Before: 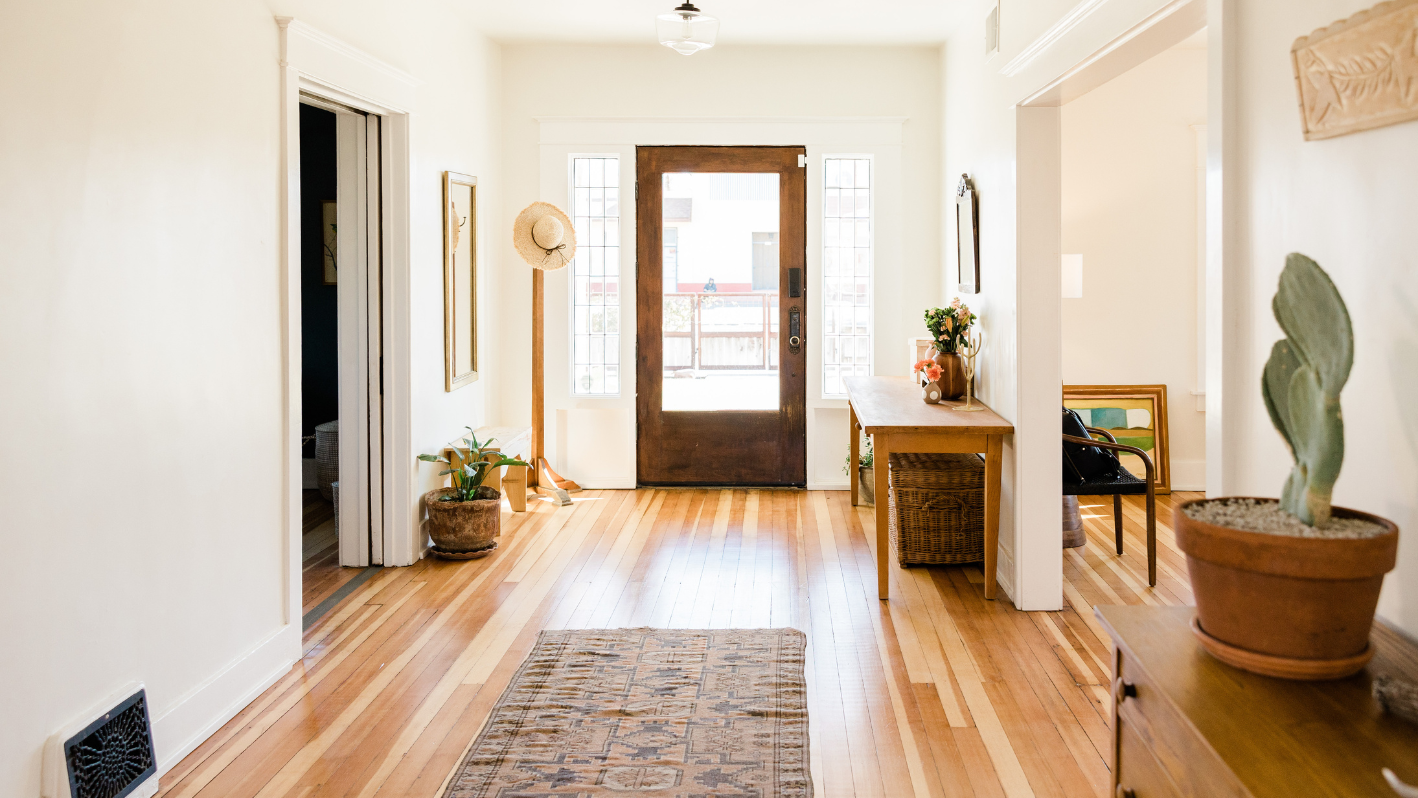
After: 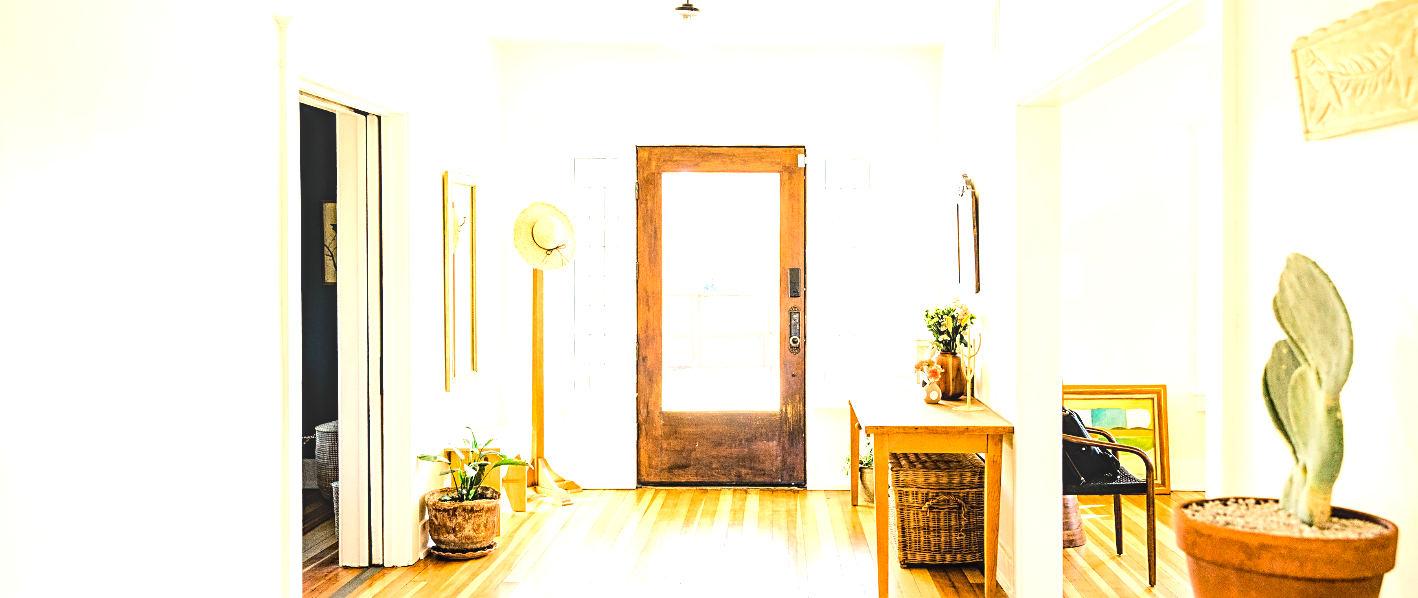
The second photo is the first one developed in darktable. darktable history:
local contrast: on, module defaults
tone equalizer: -7 EV 0.162 EV, -6 EV 0.613 EV, -5 EV 1.17 EV, -4 EV 1.36 EV, -3 EV 1.15 EV, -2 EV 0.6 EV, -1 EV 0.158 EV, edges refinement/feathering 500, mask exposure compensation -1.57 EV, preserve details no
crop: bottom 24.979%
exposure: exposure 0.336 EV, compensate exposure bias true, compensate highlight preservation false
levels: mode automatic, levels [0, 0.281, 0.562]
sharpen: on, module defaults
haze removal: adaptive false
color balance rgb: shadows lift › chroma 1.012%, shadows lift › hue 242.22°, highlights gain › chroma 3.072%, highlights gain › hue 75.61°, perceptual saturation grading › global saturation 0.904%, perceptual saturation grading › mid-tones 11.333%, perceptual brilliance grading › global brilliance 12.114%
